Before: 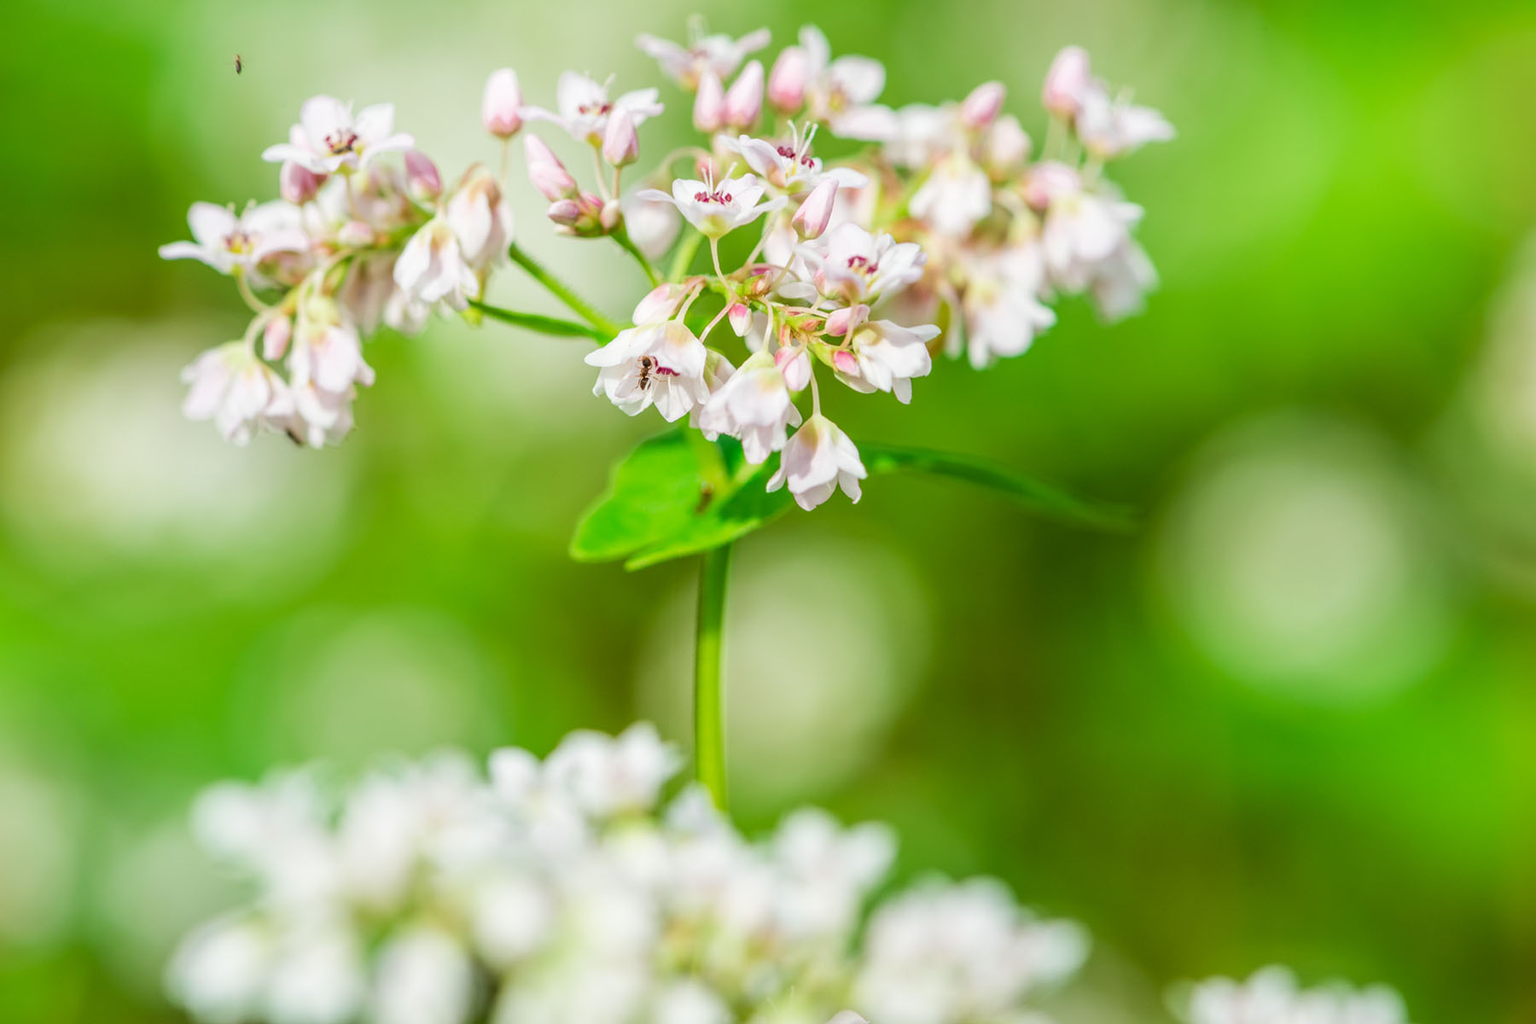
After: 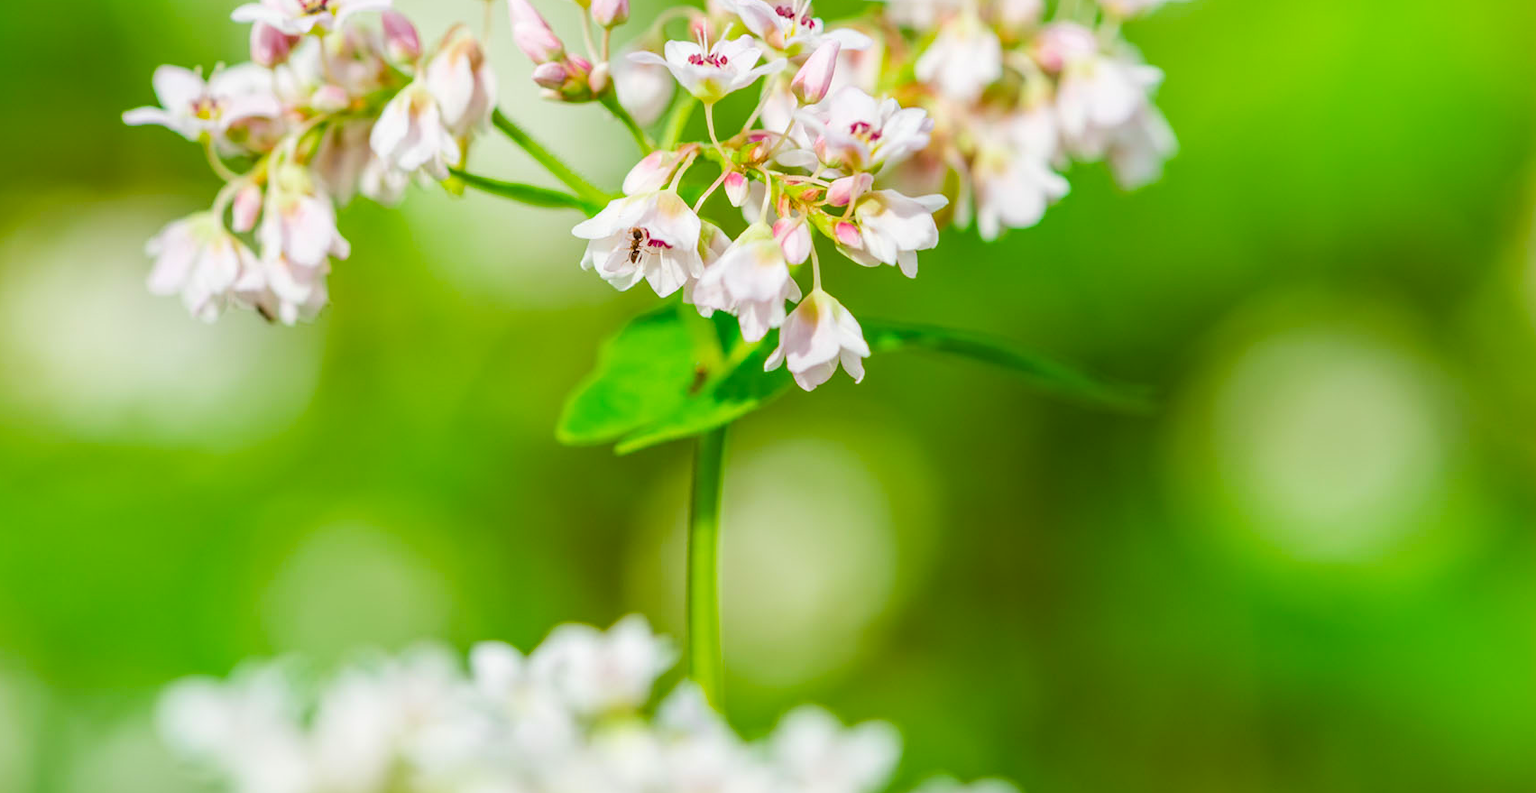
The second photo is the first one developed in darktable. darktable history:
crop and rotate: left 2.856%, top 13.805%, right 2.515%, bottom 12.839%
color balance rgb: shadows lift › chroma 3.792%, shadows lift › hue 88.85°, perceptual saturation grading › global saturation 25.867%
